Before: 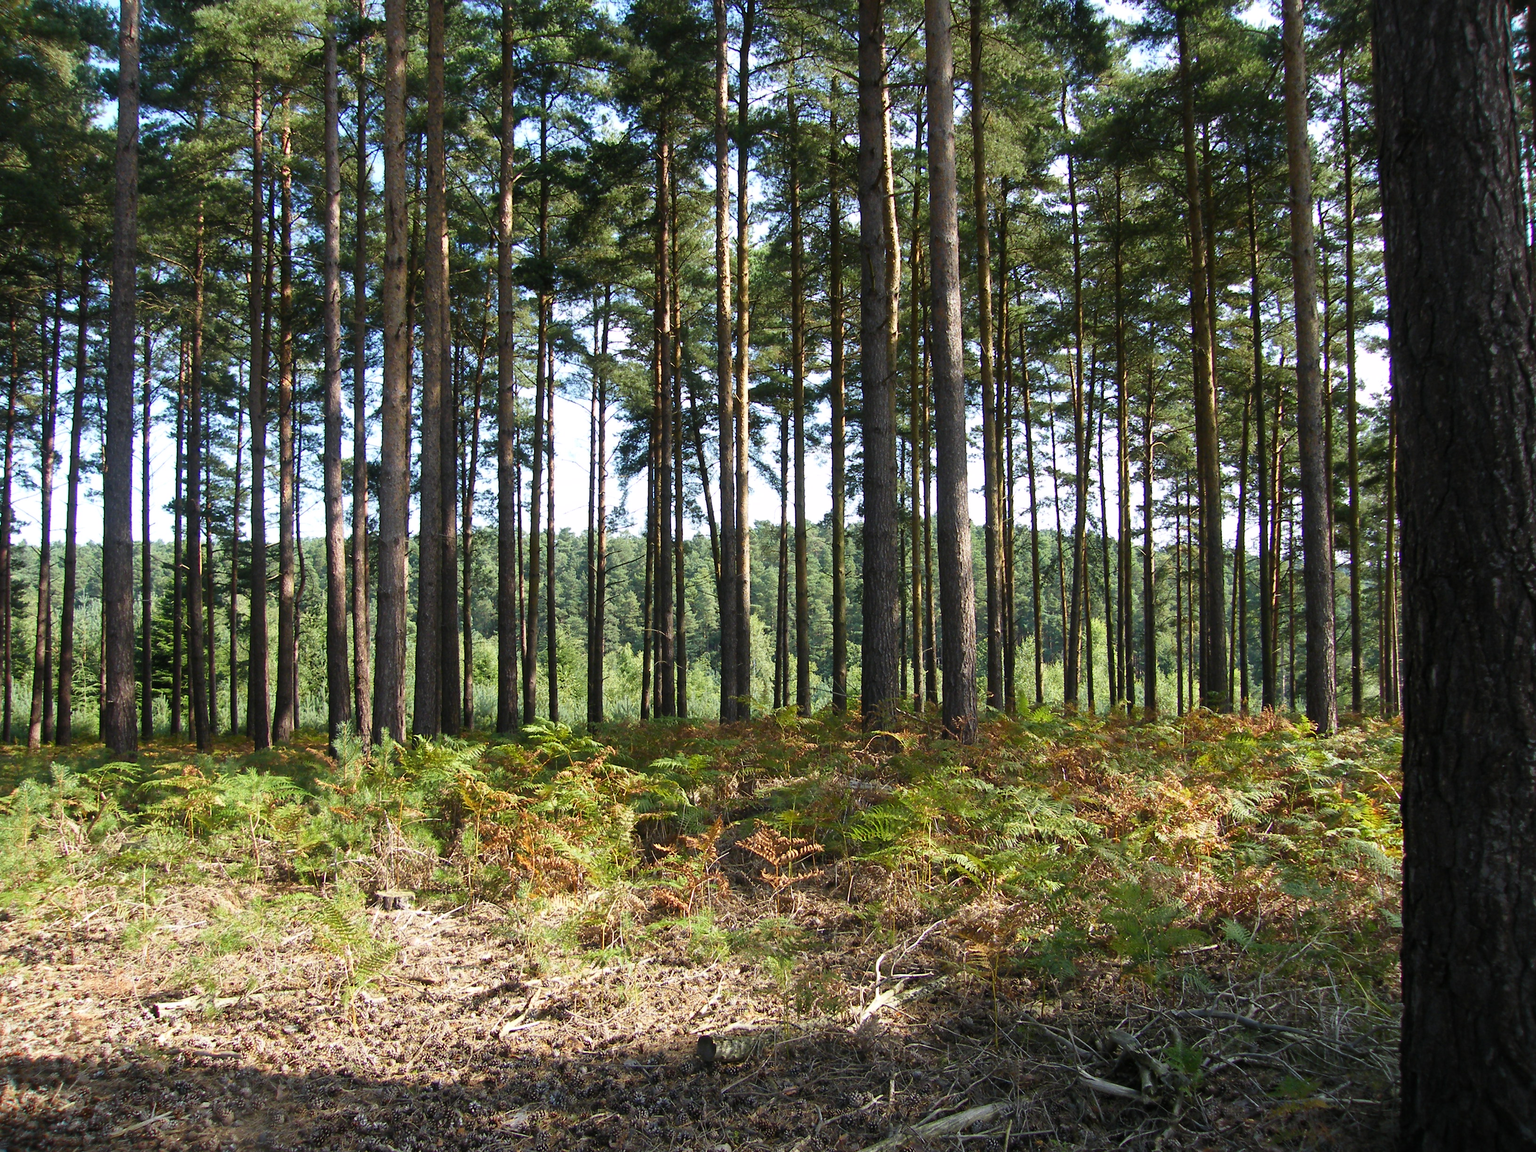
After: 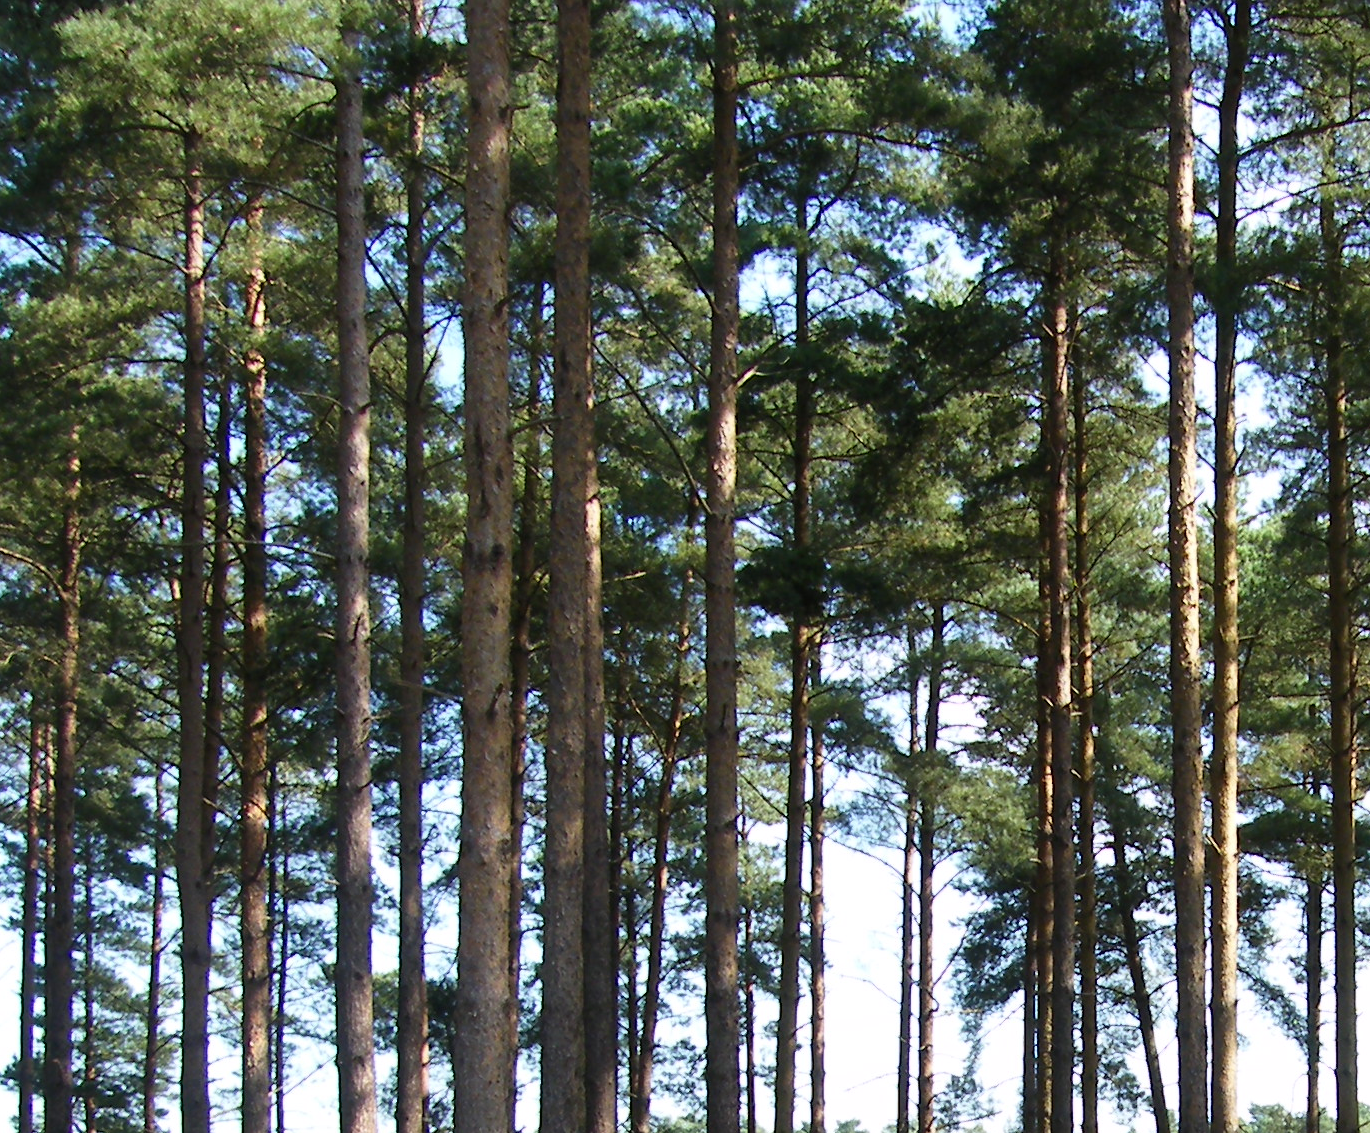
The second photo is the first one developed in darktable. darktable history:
crop and rotate: left 10.817%, top 0.062%, right 47.194%, bottom 53.626%
color zones: curves: ch1 [(0, 0.469) (0.001, 0.469) (0.12, 0.446) (0.248, 0.469) (0.5, 0.5) (0.748, 0.5) (0.999, 0.469) (1, 0.469)]
